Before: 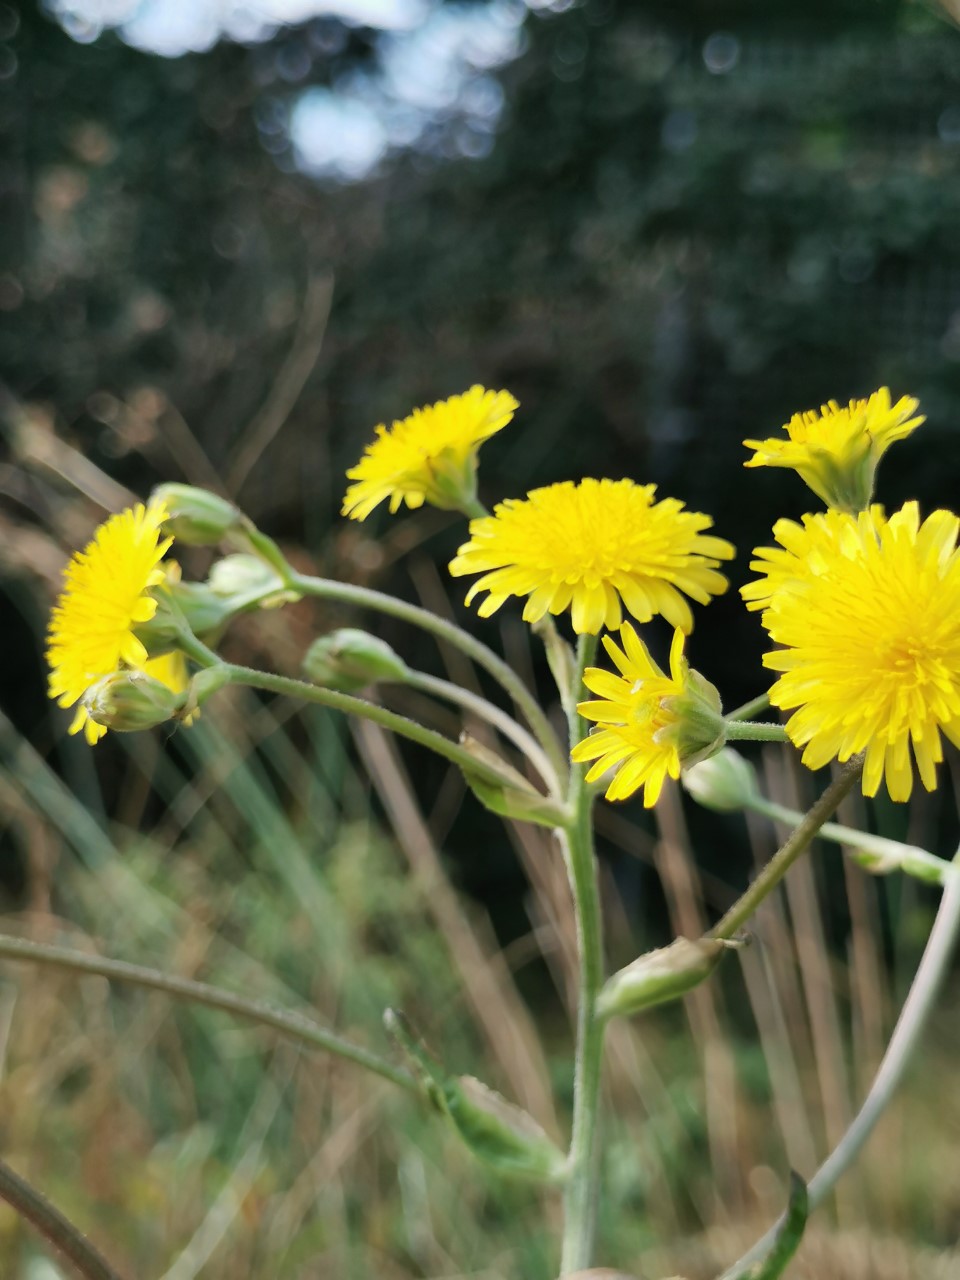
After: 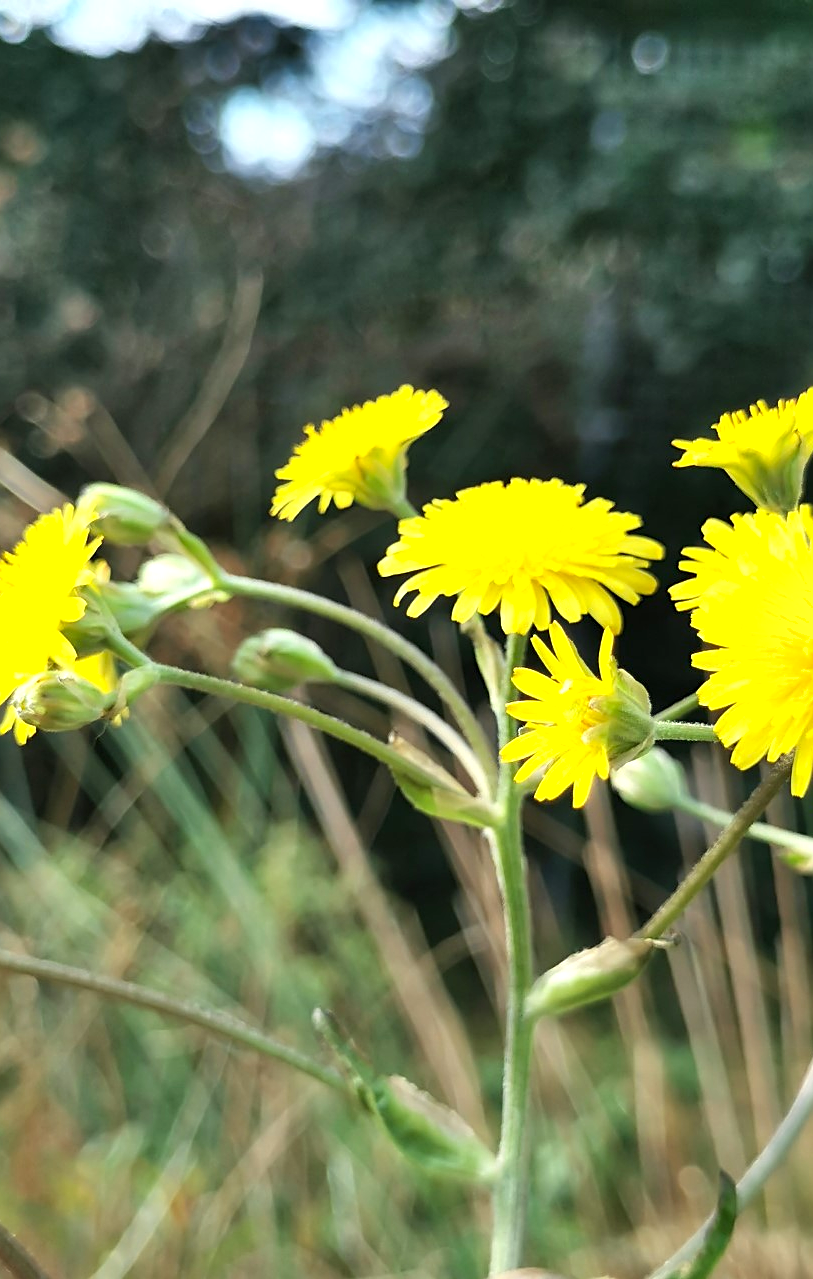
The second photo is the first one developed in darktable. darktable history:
crop: left 7.428%, right 7.819%
sharpen: on, module defaults
color zones: curves: ch1 [(0, 0.513) (0.143, 0.524) (0.286, 0.511) (0.429, 0.506) (0.571, 0.503) (0.714, 0.503) (0.857, 0.508) (1, 0.513)], mix 27.35%
exposure: exposure 0.602 EV, compensate exposure bias true, compensate highlight preservation false
color correction: highlights a* -2.64, highlights b* 2.36
shadows and highlights: soften with gaussian
